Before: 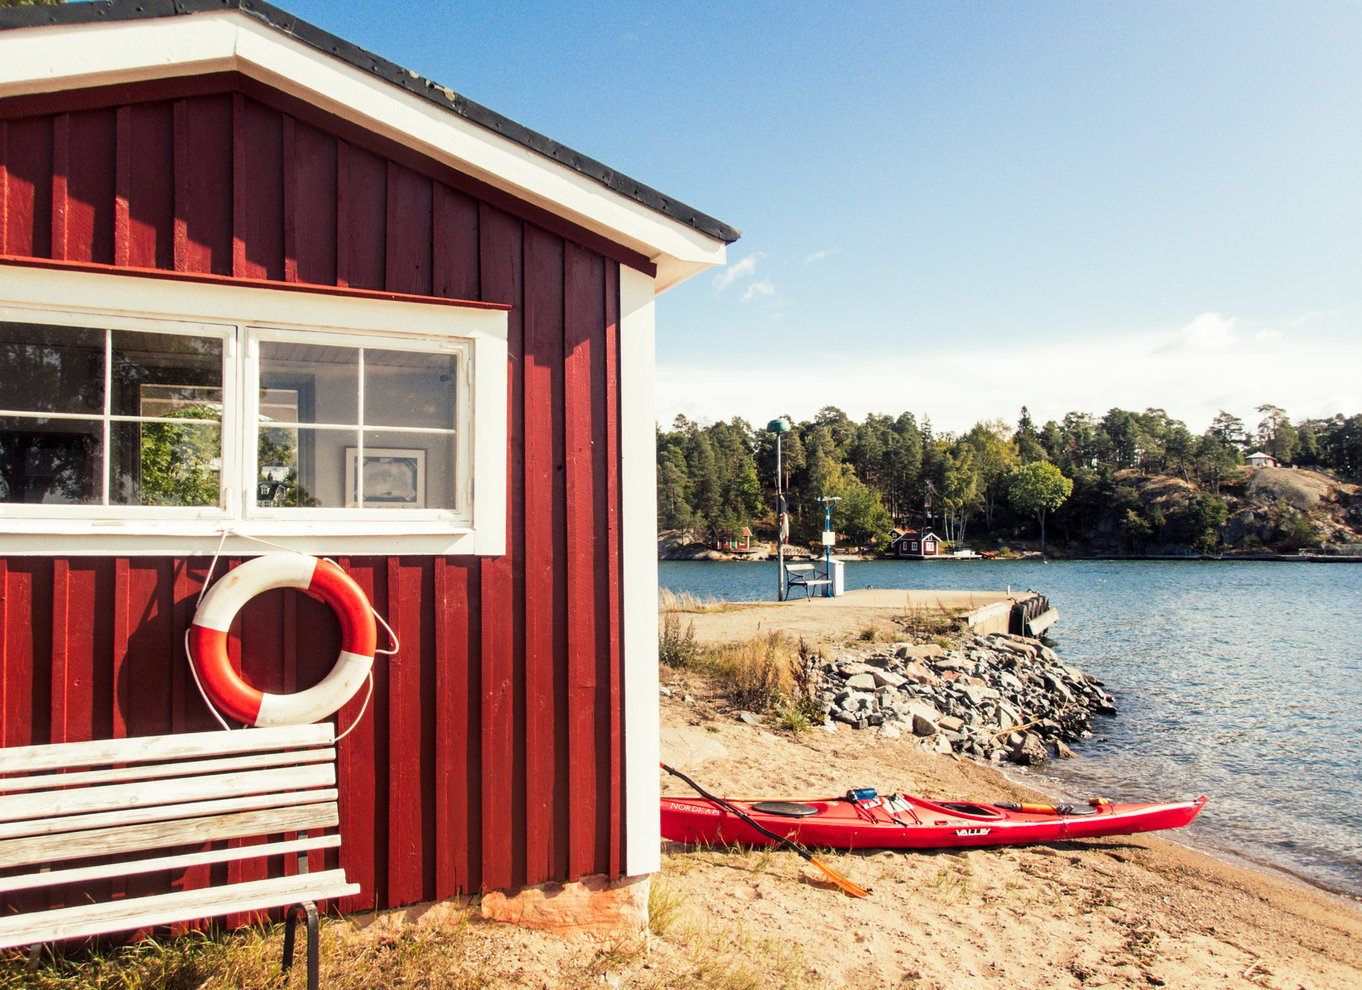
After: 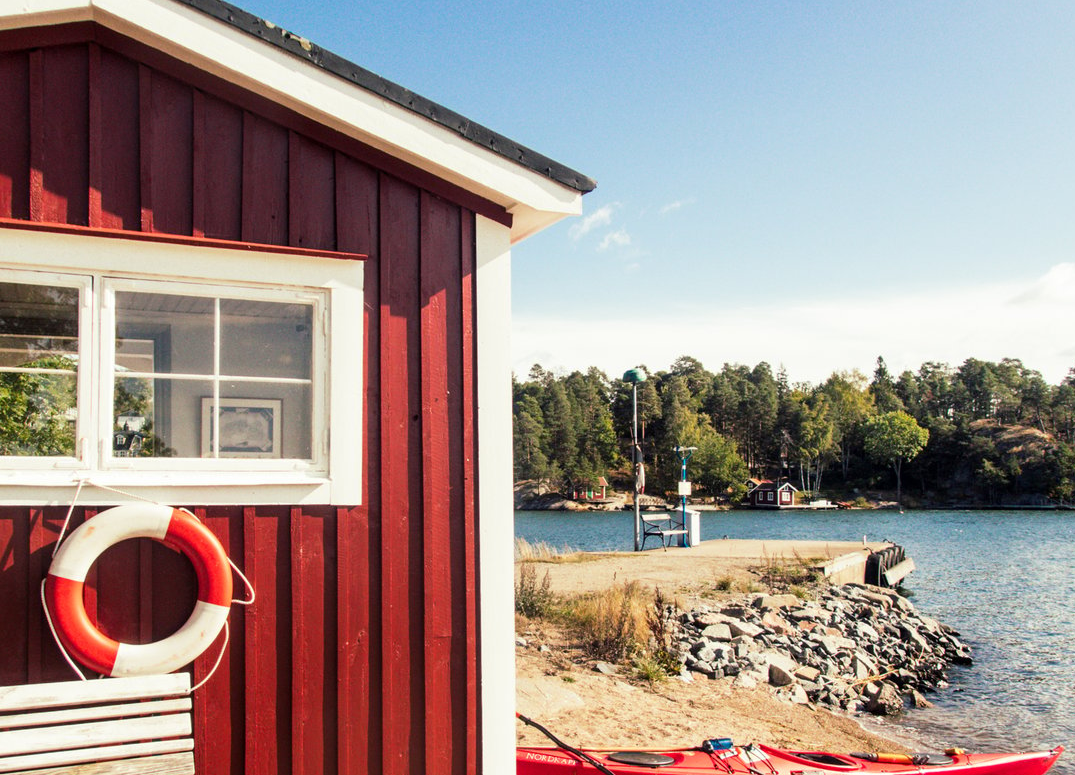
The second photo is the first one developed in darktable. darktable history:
crop and rotate: left 10.626%, top 5.067%, right 10.416%, bottom 16.625%
